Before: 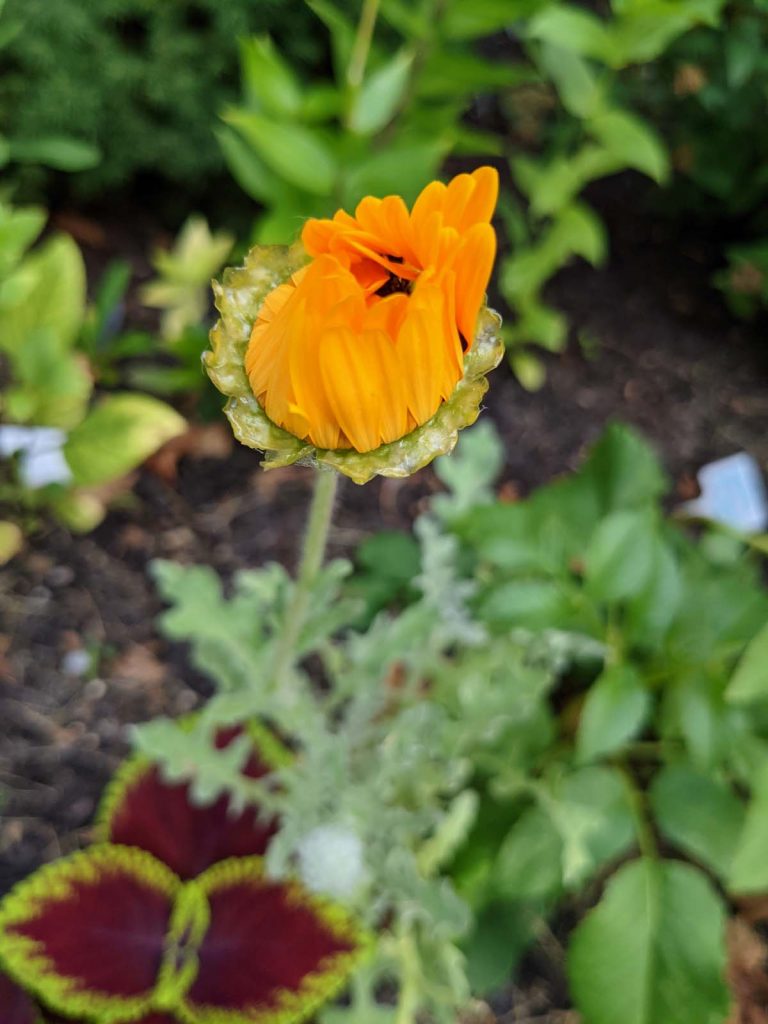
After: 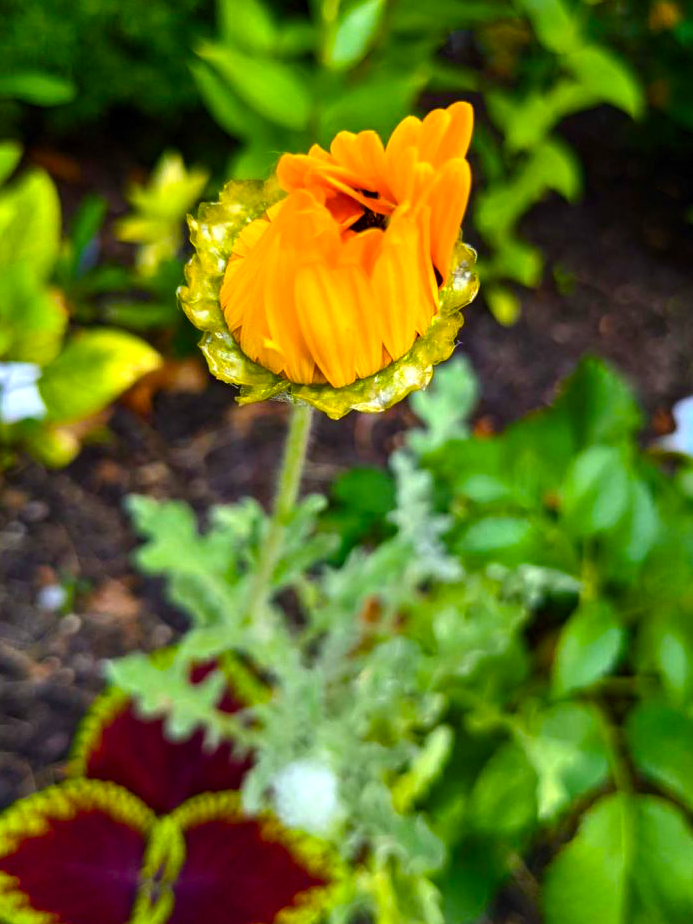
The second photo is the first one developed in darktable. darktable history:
crop: left 3.305%, top 6.436%, right 6.389%, bottom 3.258%
color balance rgb: linear chroma grading › global chroma 9%, perceptual saturation grading › global saturation 36%, perceptual saturation grading › shadows 35%, perceptual brilliance grading › global brilliance 21.21%, perceptual brilliance grading › shadows -35%, global vibrance 21.21%
